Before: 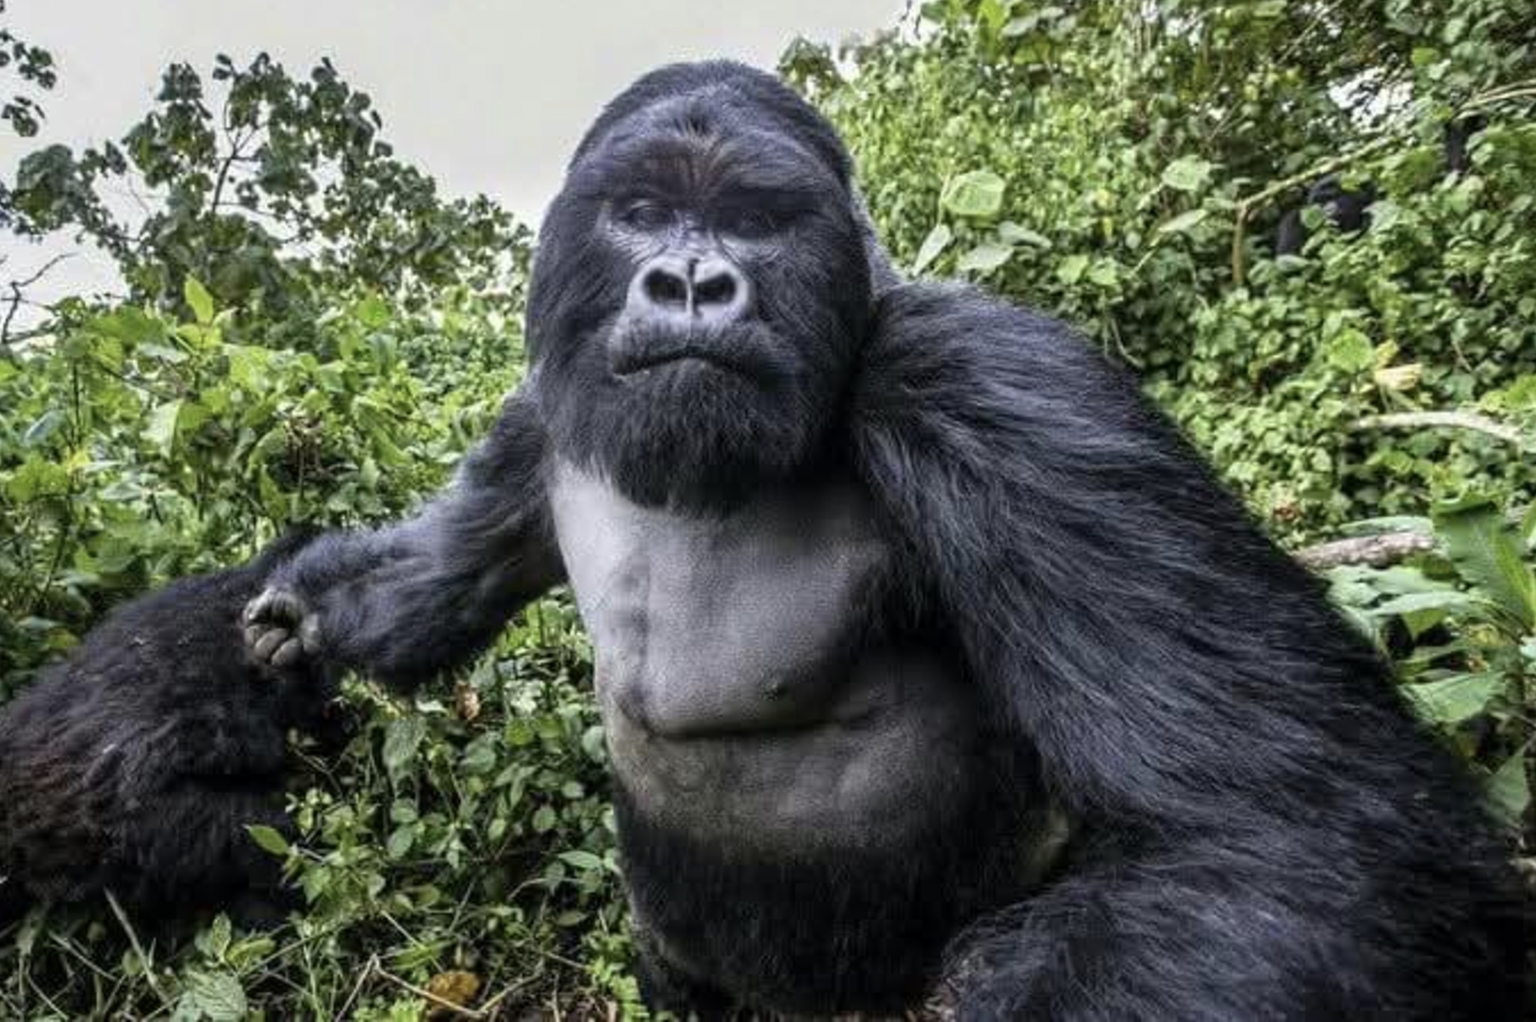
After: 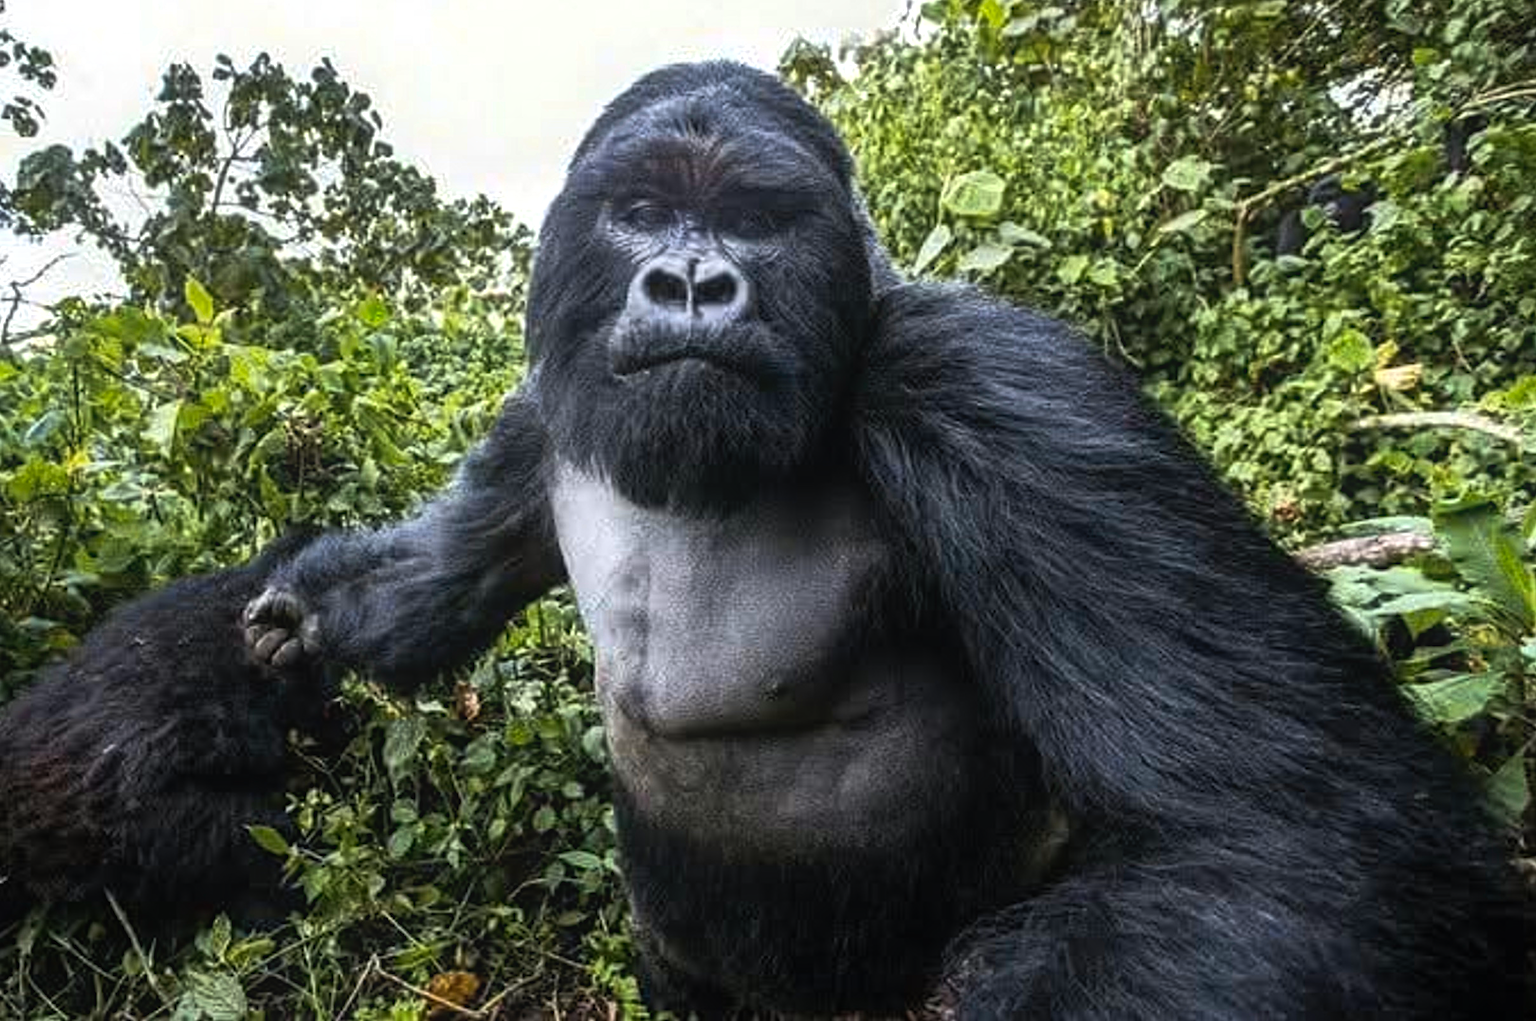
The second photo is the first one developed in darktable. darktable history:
contrast equalizer "soft": y [[0.439, 0.44, 0.442, 0.457, 0.493, 0.498], [0.5 ×6], [0.5 ×6], [0 ×6], [0 ×6]]
diffuse or sharpen "_builtin_sharpen demosaicing | AA filter": edge sensitivity 1, 1st order anisotropy 100%, 2nd order anisotropy 100%, 3rd order anisotropy 100%, 4th order anisotropy 100%, 1st order speed -25%, 2nd order speed -25%, 3rd order speed -25%, 4th order speed -25%
diffuse or sharpen "diffusion": radius span 77, 1st order speed 50%, 2nd order speed 50%, 3rd order speed 50%, 4th order speed 50% | blend: blend mode normal, opacity 25%; mask: uniform (no mask)
haze removal: strength -0.1, adaptive false
rgb primaries "nice": tint hue -2.48°, red hue -0.024, green purity 1.08, blue hue -0.112, blue purity 1.17
color balance rgb: perceptual brilliance grading › highlights 14.29%, perceptual brilliance grading › mid-tones -5.92%, perceptual brilliance grading › shadows -26.83%, global vibrance 31.18%
